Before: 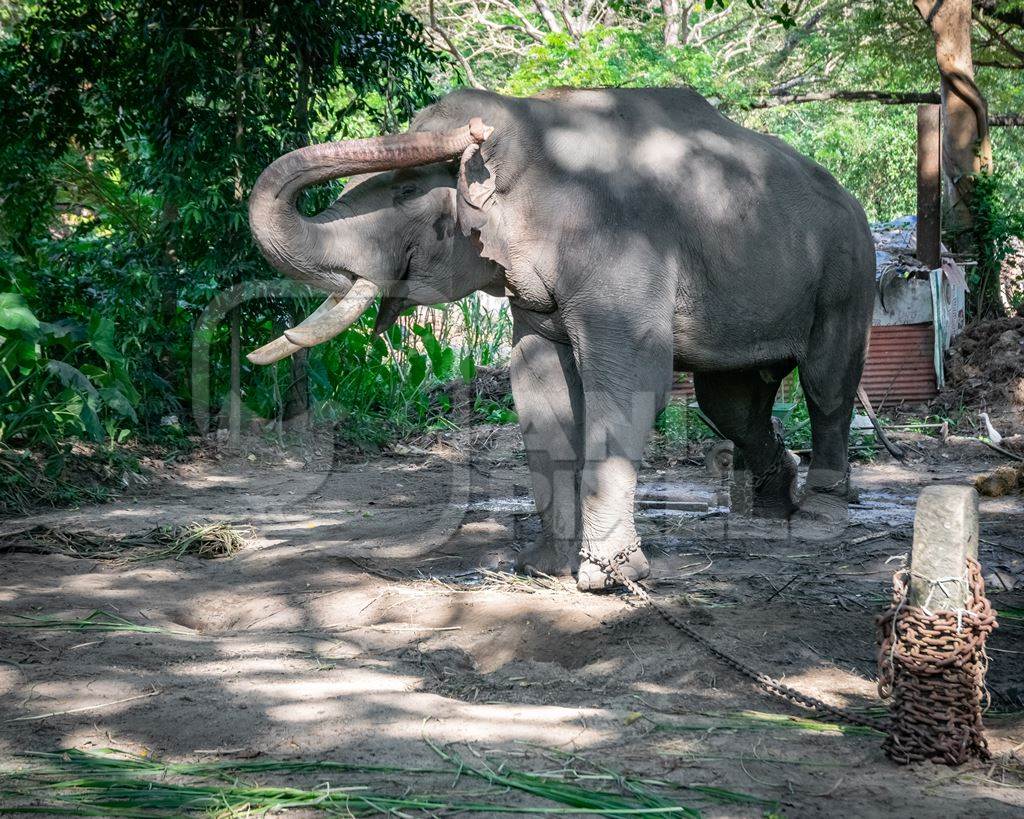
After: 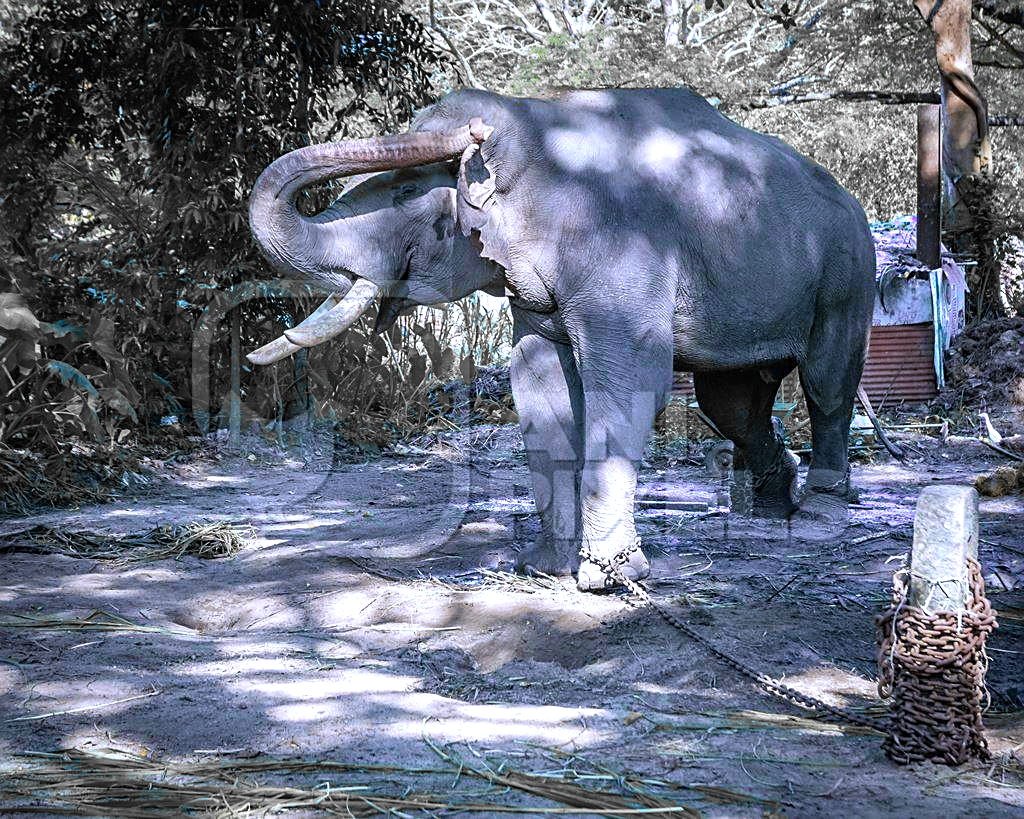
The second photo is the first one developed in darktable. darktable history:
sharpen: amount 0.478
white balance: red 0.948, green 1.02, blue 1.176
color zones: curves: ch0 [(0, 0.363) (0.128, 0.373) (0.25, 0.5) (0.402, 0.407) (0.521, 0.525) (0.63, 0.559) (0.729, 0.662) (0.867, 0.471)]; ch1 [(0, 0.515) (0.136, 0.618) (0.25, 0.5) (0.378, 0) (0.516, 0) (0.622, 0.593) (0.737, 0.819) (0.87, 0.593)]; ch2 [(0, 0.529) (0.128, 0.471) (0.282, 0.451) (0.386, 0.662) (0.516, 0.525) (0.633, 0.554) (0.75, 0.62) (0.875, 0.441)]
